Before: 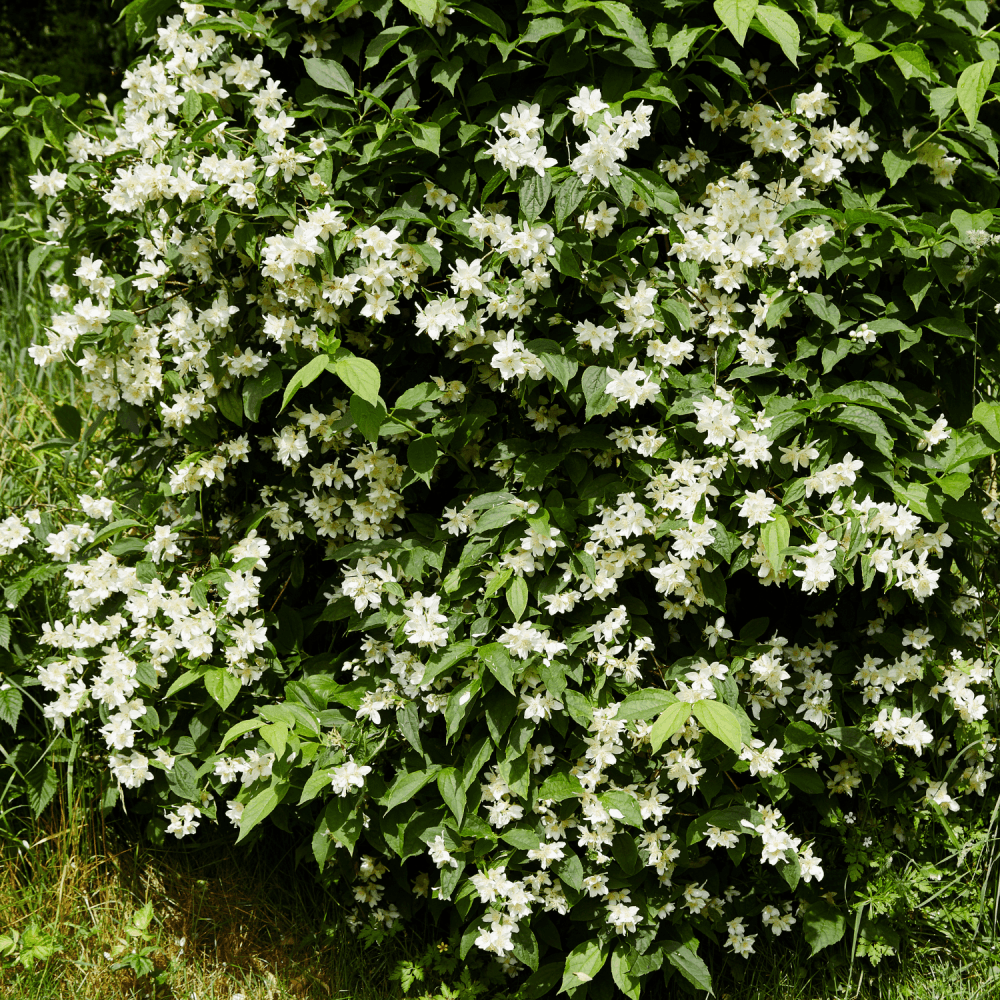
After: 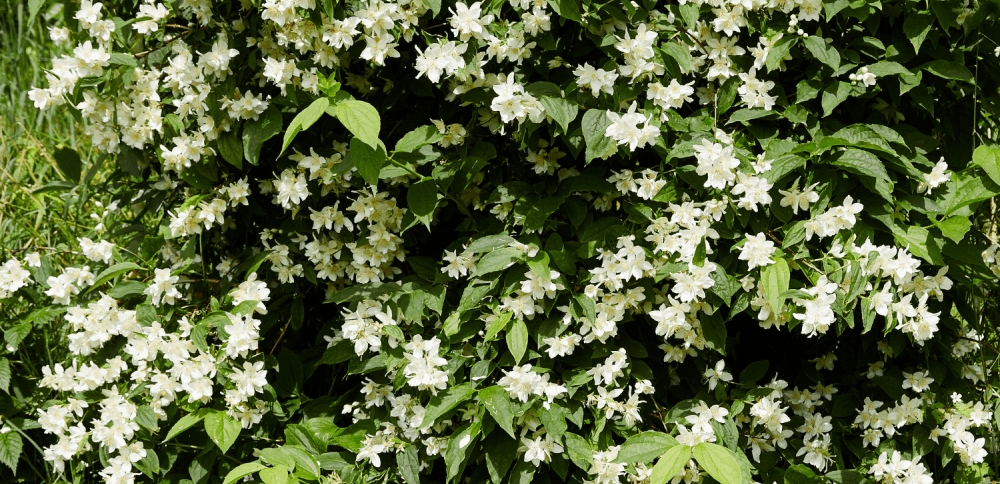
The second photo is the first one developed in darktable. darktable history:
crop and rotate: top 25.731%, bottom 25.797%
